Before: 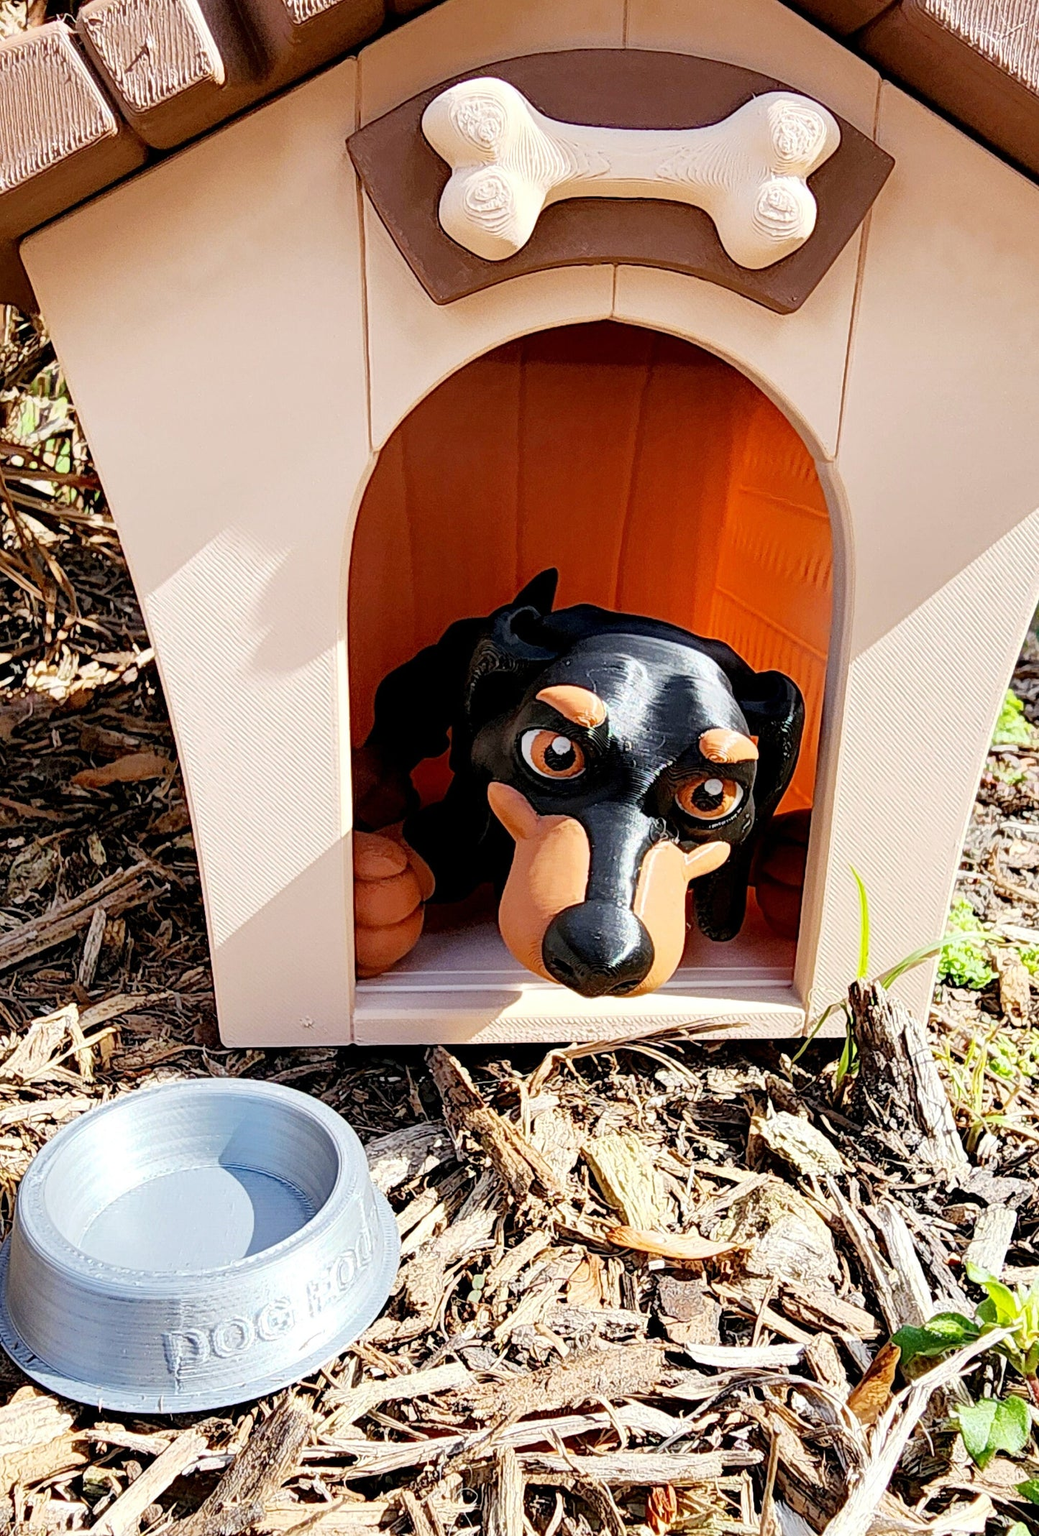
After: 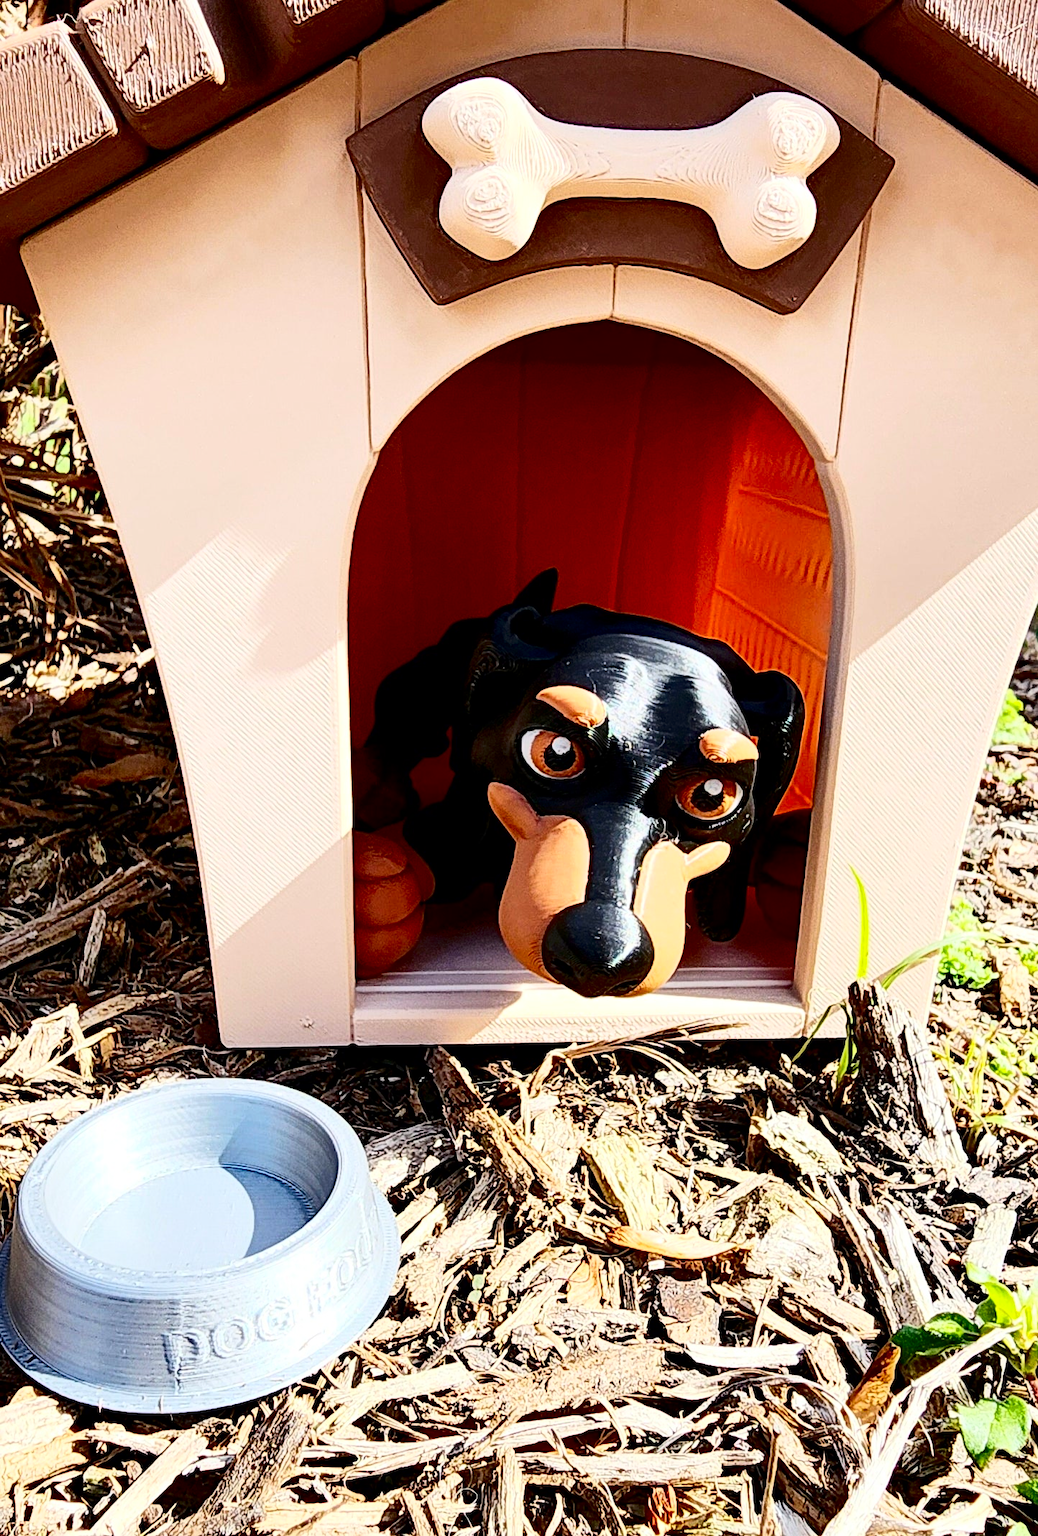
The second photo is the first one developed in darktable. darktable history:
white balance: emerald 1
contrast brightness saturation: contrast 0.32, brightness -0.08, saturation 0.17
